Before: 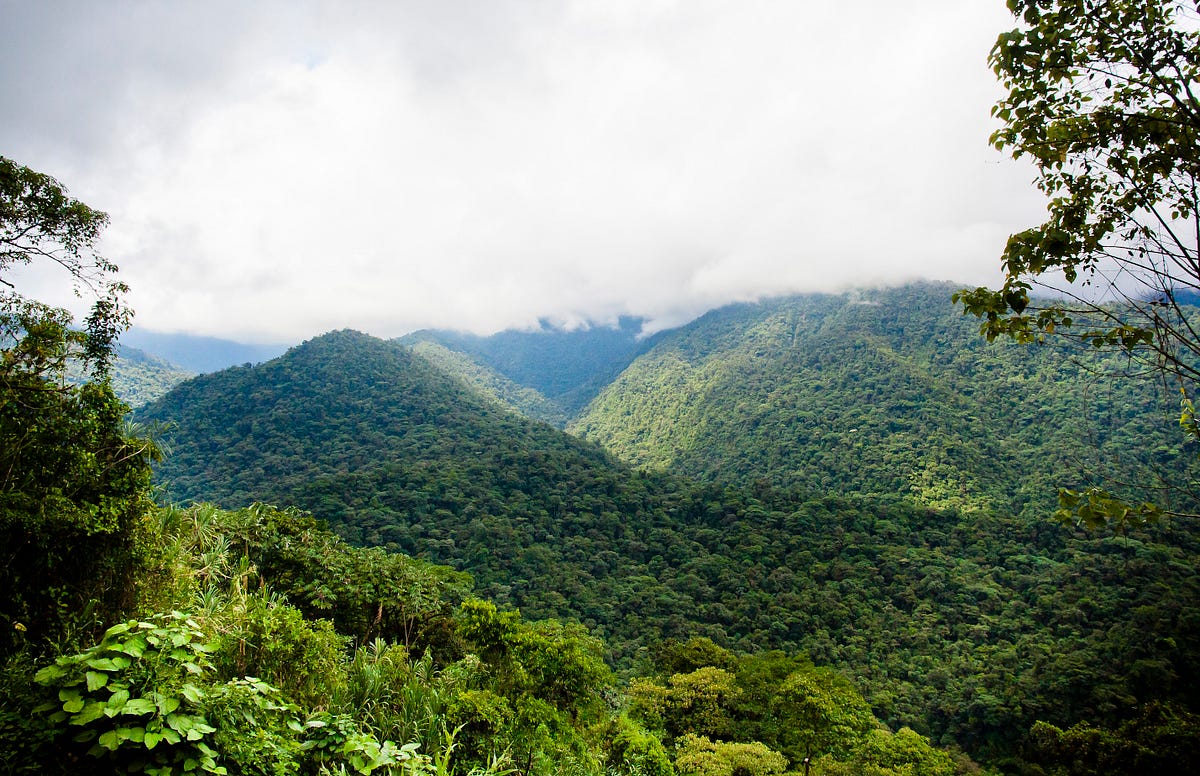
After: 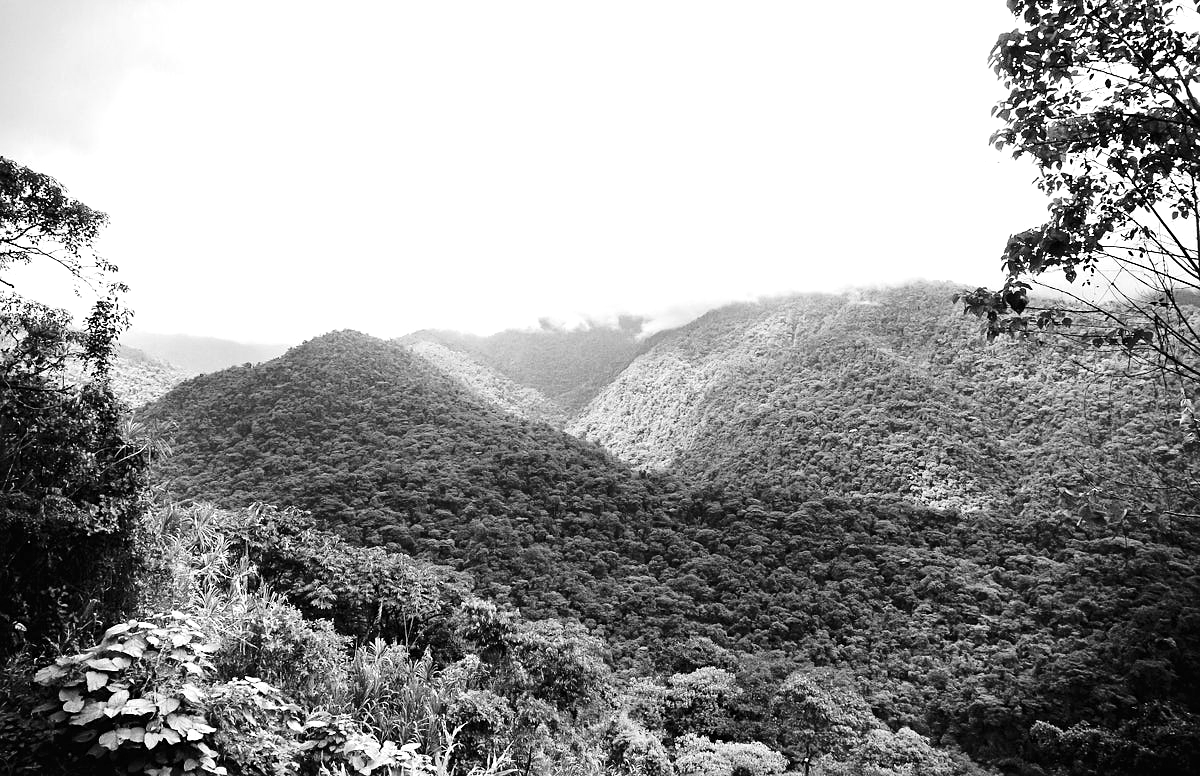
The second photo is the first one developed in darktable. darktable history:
monochrome: a 32, b 64, size 2.3, highlights 1
sharpen: amount 0.2
exposure: black level correction 0, exposure 0.6 EV, compensate highlight preservation false
tone curve: curves: ch0 [(0, 0) (0.003, 0.008) (0.011, 0.017) (0.025, 0.027) (0.044, 0.043) (0.069, 0.059) (0.1, 0.086) (0.136, 0.112) (0.177, 0.152) (0.224, 0.203) (0.277, 0.277) (0.335, 0.346) (0.399, 0.439) (0.468, 0.527) (0.543, 0.613) (0.623, 0.693) (0.709, 0.787) (0.801, 0.863) (0.898, 0.927) (1, 1)], preserve colors none
